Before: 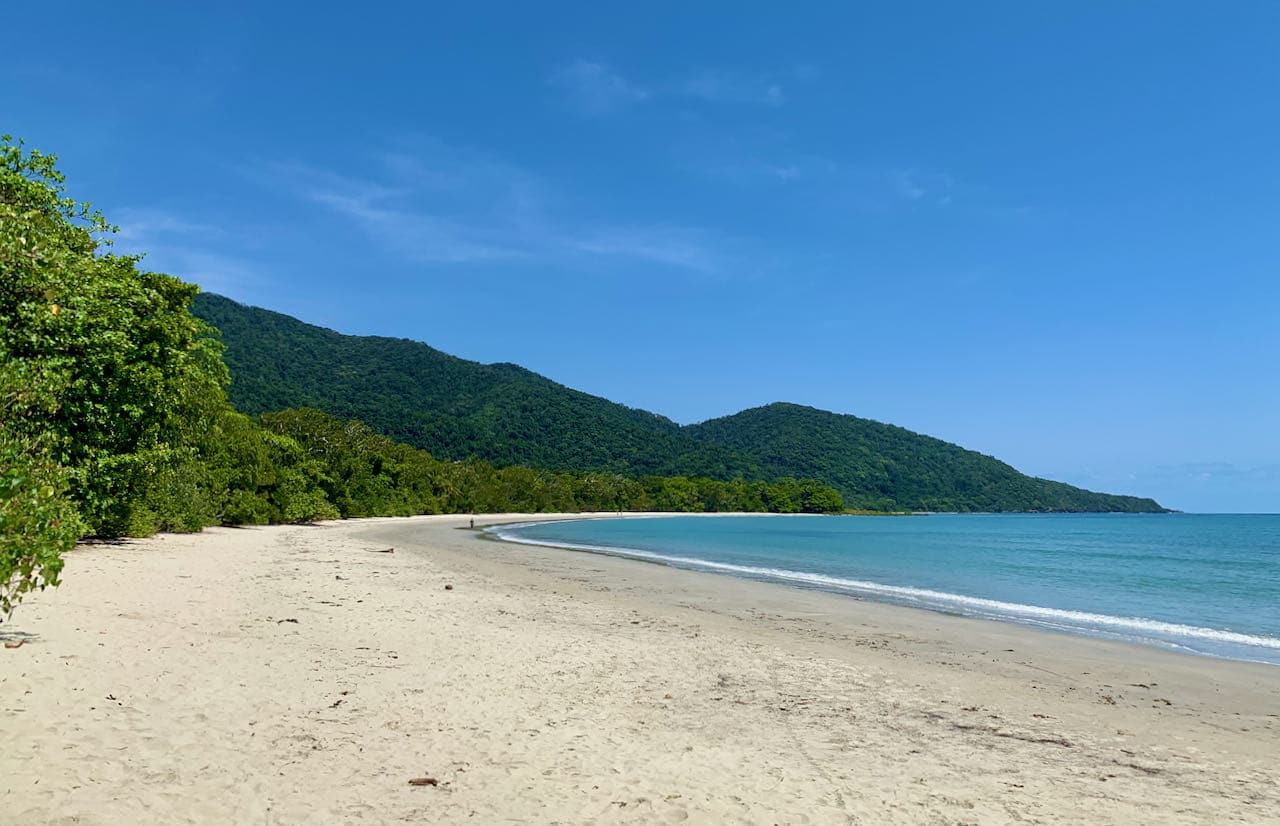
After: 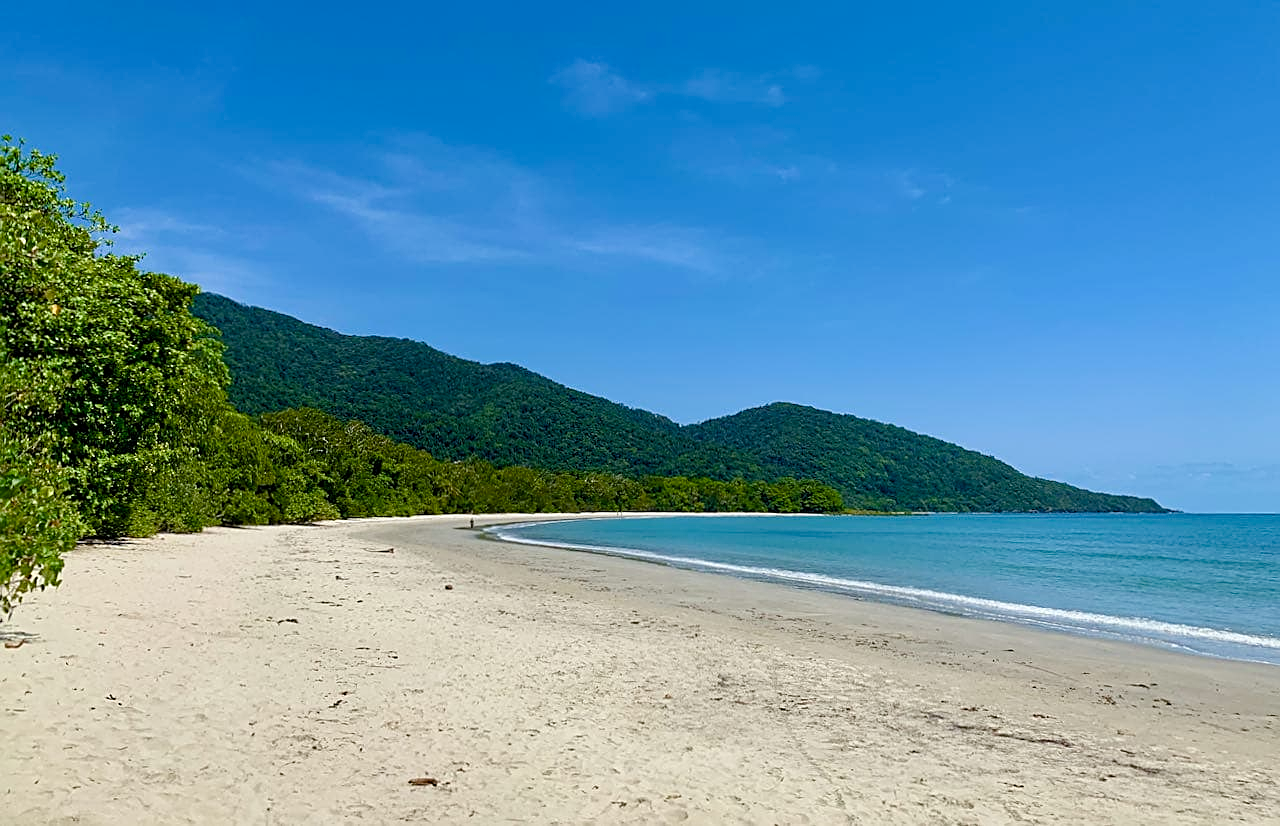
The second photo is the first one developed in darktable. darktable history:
color balance rgb: perceptual saturation grading › global saturation 20%, perceptual saturation grading › highlights -25%, perceptual saturation grading › shadows 25%
sharpen: on, module defaults
